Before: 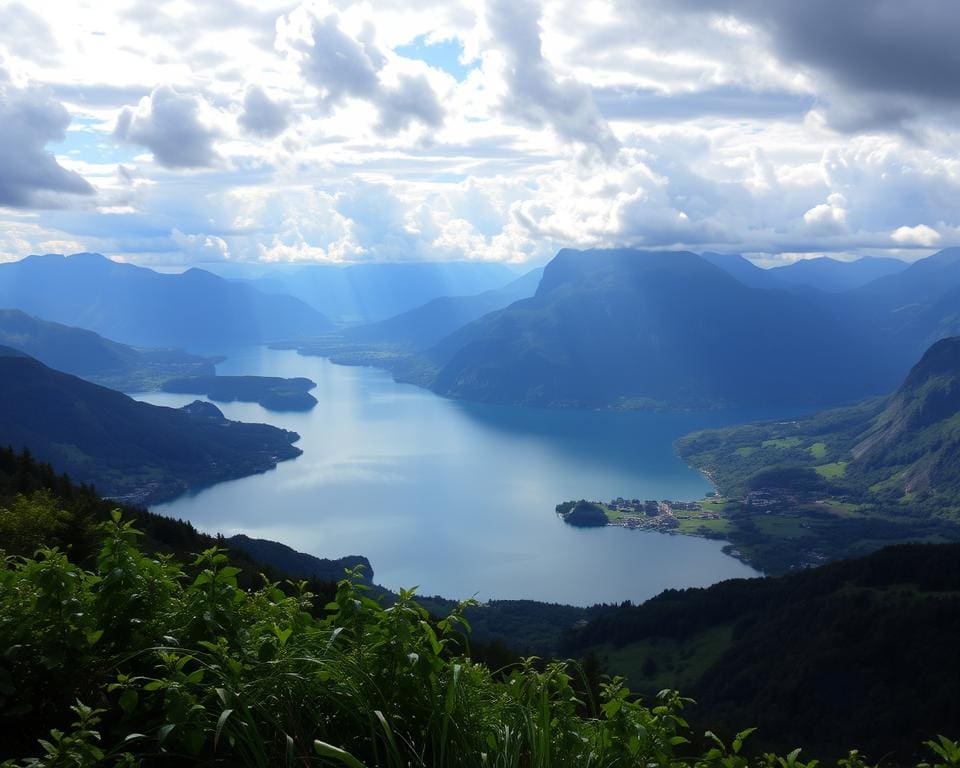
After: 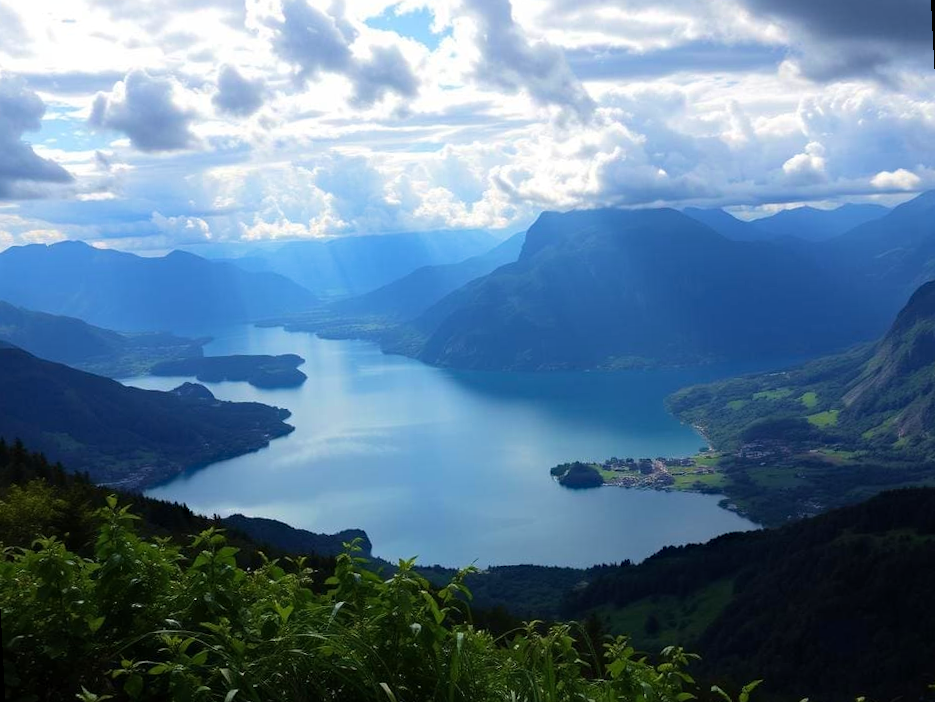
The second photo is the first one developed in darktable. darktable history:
velvia: on, module defaults
haze removal: compatibility mode true, adaptive false
rotate and perspective: rotation -3°, crop left 0.031, crop right 0.968, crop top 0.07, crop bottom 0.93
